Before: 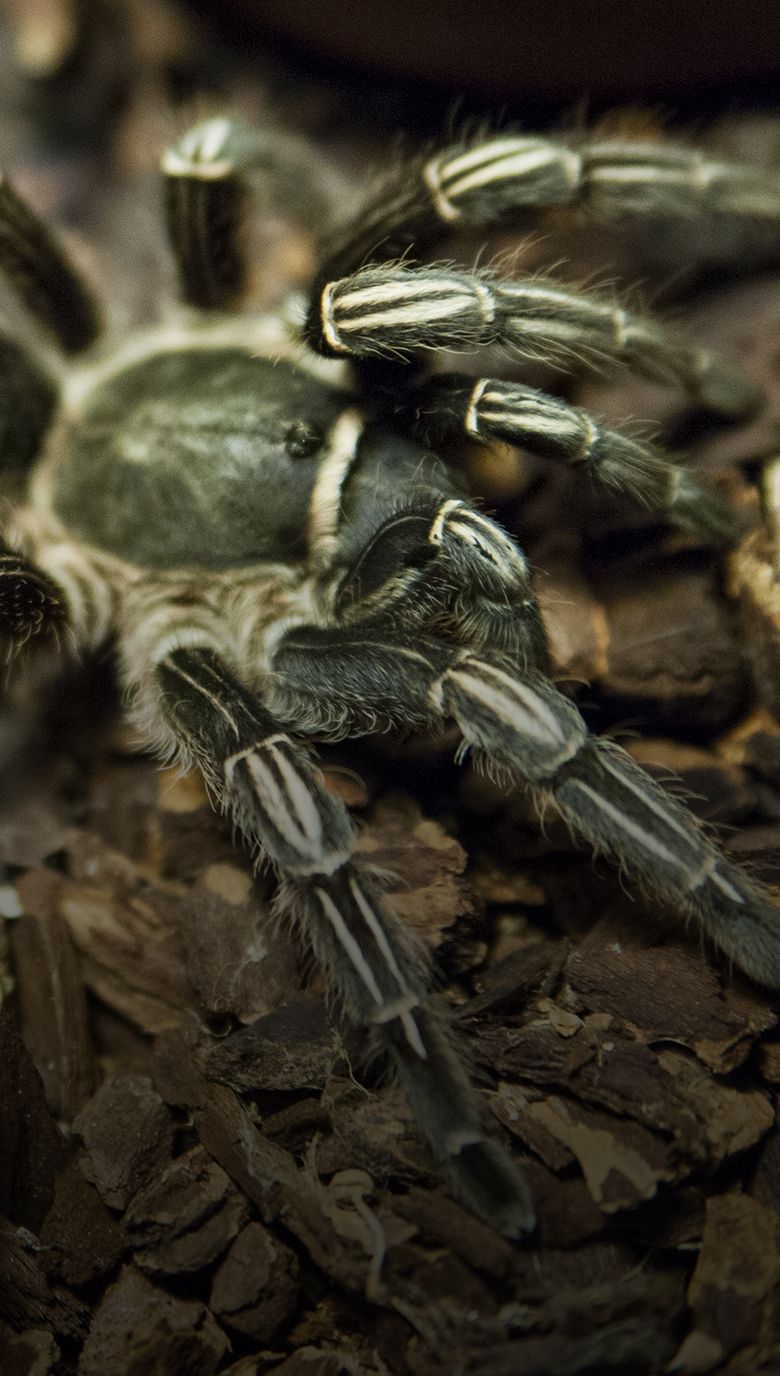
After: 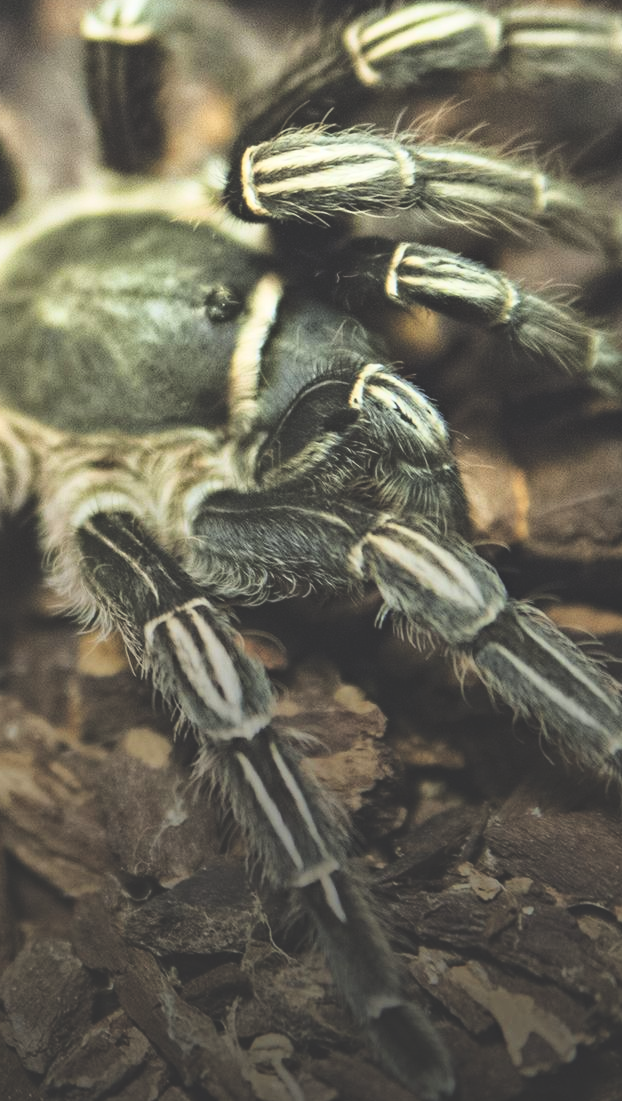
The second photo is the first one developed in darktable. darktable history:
base curve: curves: ch0 [(0, 0) (0.028, 0.03) (0.121, 0.232) (0.46, 0.748) (0.859, 0.968) (1, 1)]
exposure: black level correction -0.03, compensate highlight preservation false
haze removal: compatibility mode true, adaptive false
crop and rotate: left 10.33%, top 9.905%, right 9.917%, bottom 10.035%
